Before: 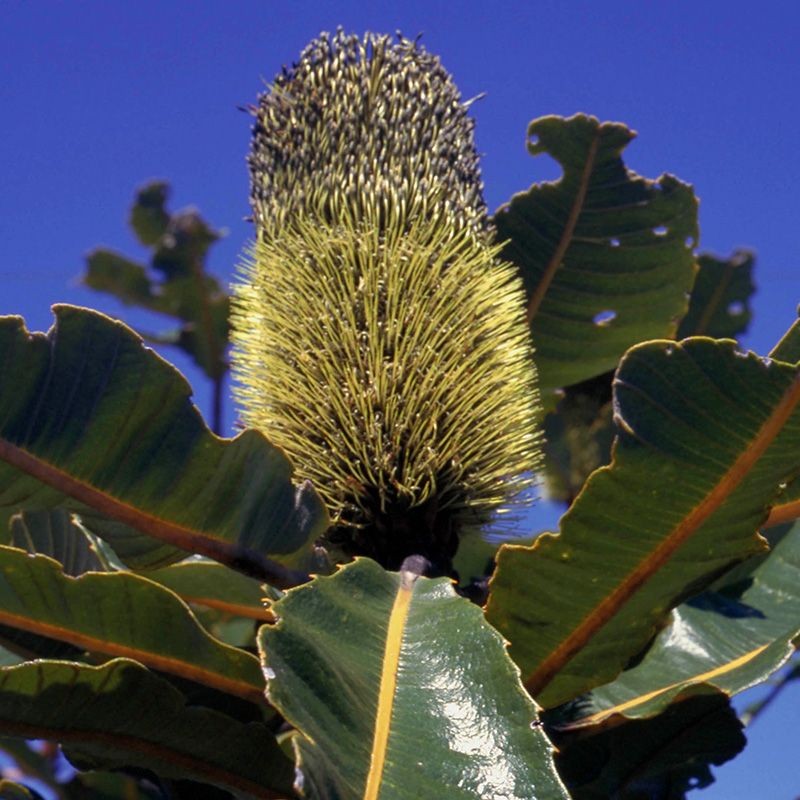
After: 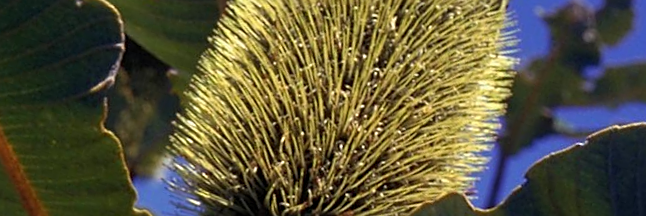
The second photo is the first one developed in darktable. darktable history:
sharpen: on, module defaults
crop and rotate: angle 16.12°, top 30.835%, bottom 35.653%
